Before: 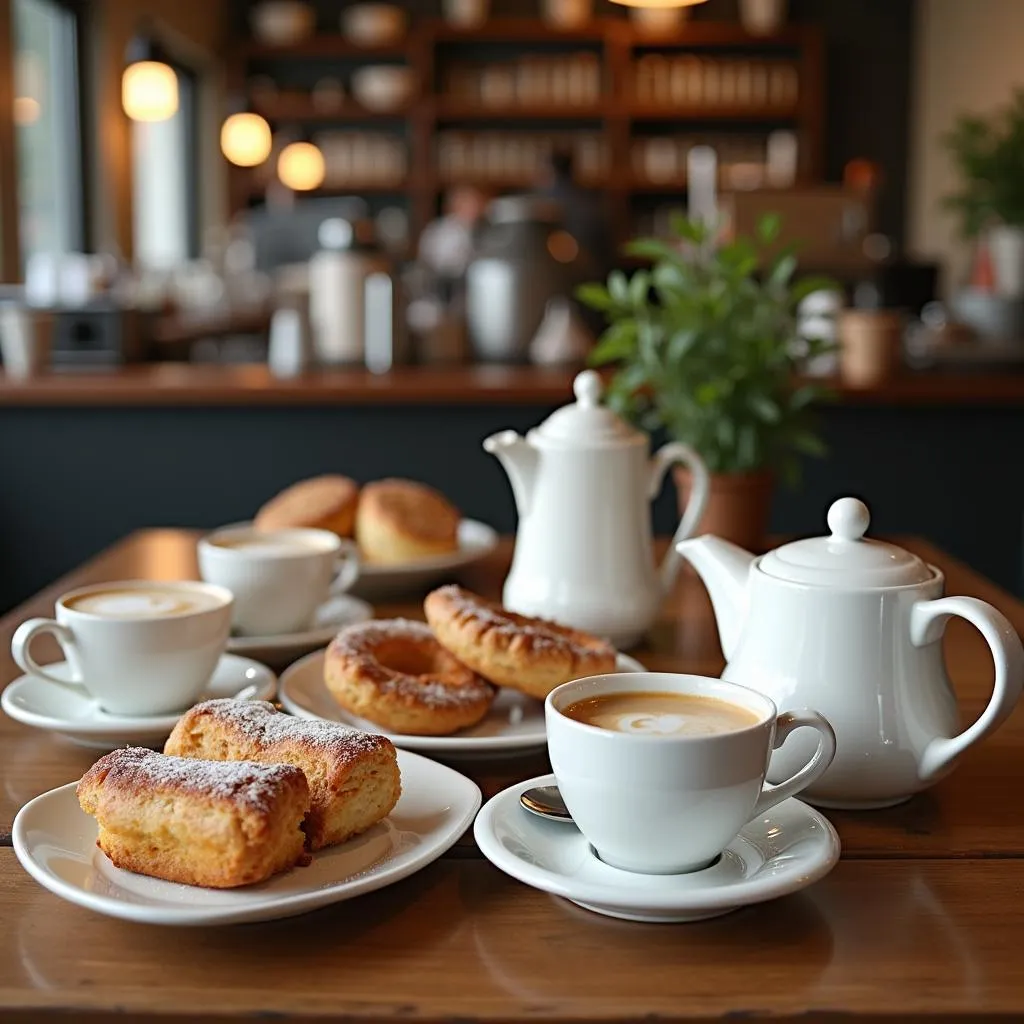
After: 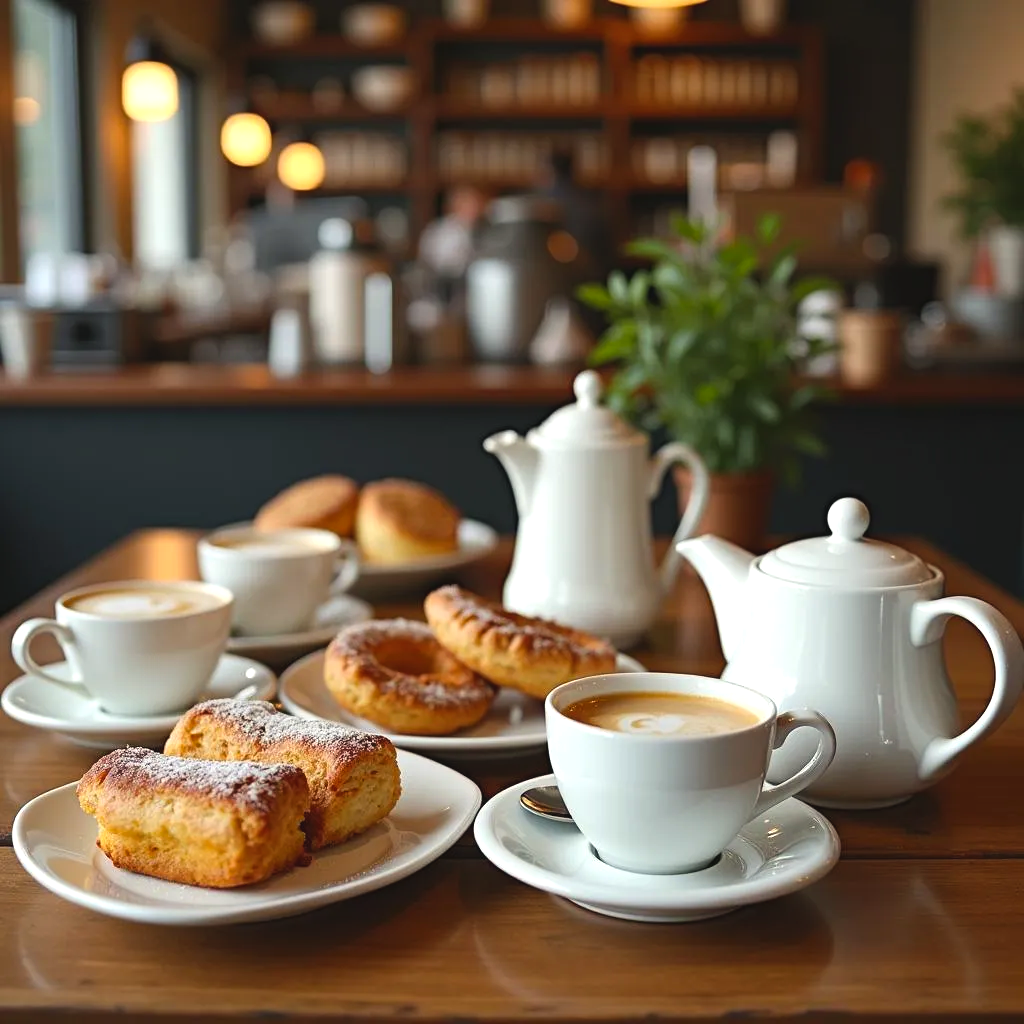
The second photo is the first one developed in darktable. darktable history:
color correction: highlights b* 2.97
color balance rgb: highlights gain › luminance 14.547%, global offset › luminance 0.488%, global offset › hue 59.93°, linear chroma grading › global chroma 14.509%, perceptual saturation grading › global saturation 0.252%
